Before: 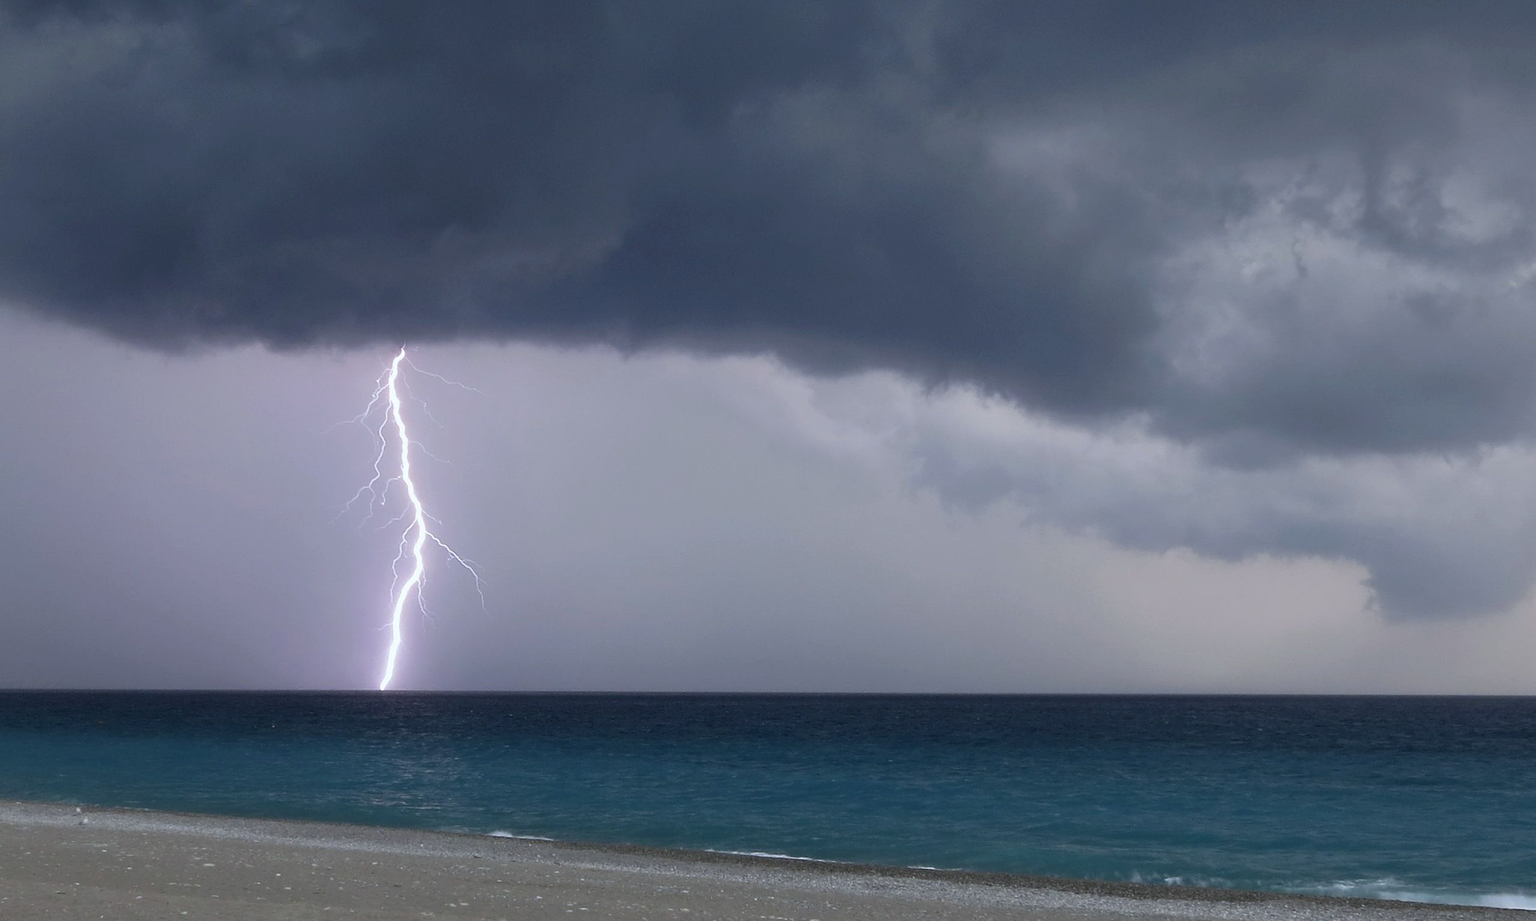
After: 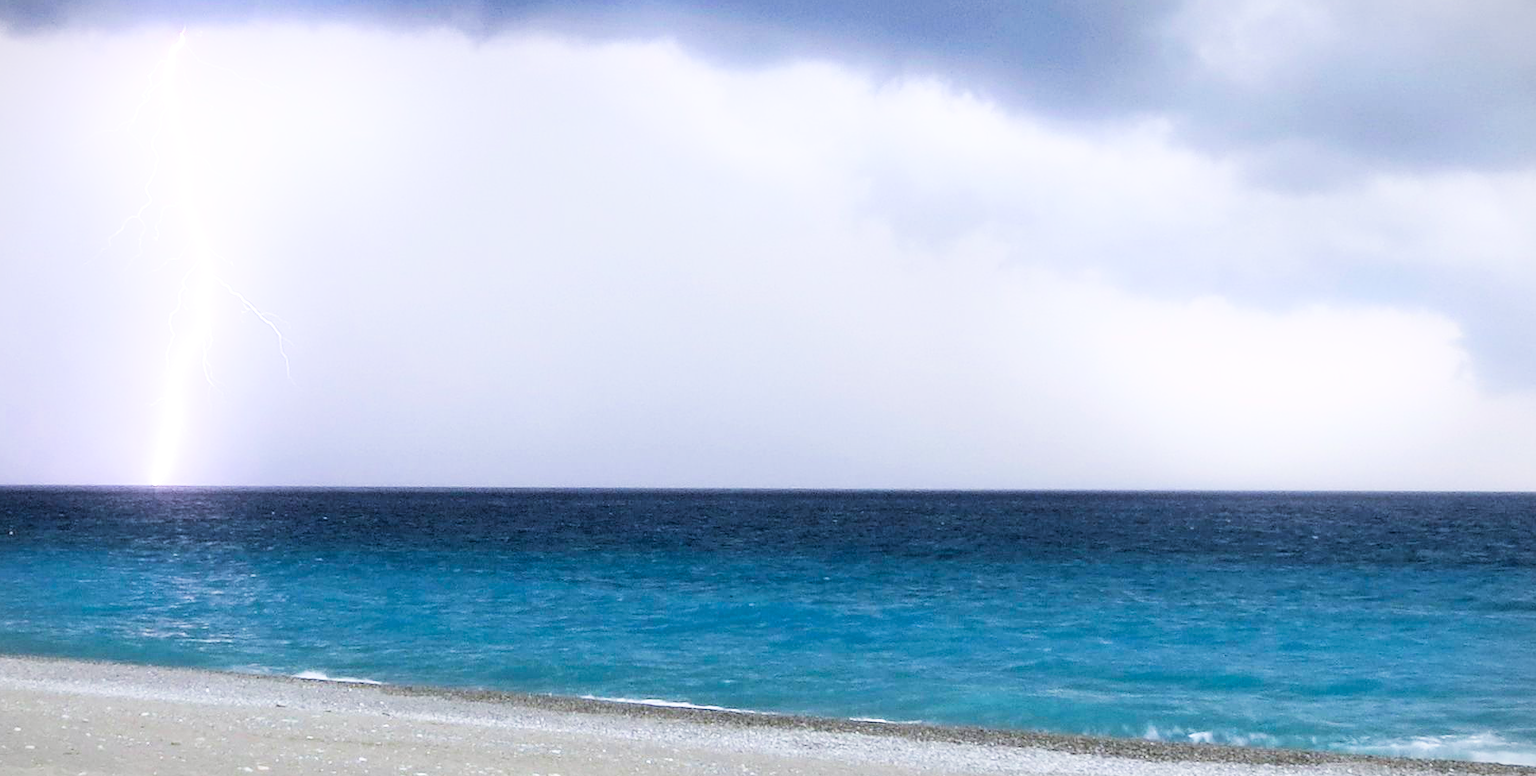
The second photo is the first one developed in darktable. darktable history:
color balance: lift [1, 1.001, 0.999, 1.001], gamma [1, 1.004, 1.007, 0.993], gain [1, 0.991, 0.987, 1.013], contrast 10%, output saturation 120%
exposure: black level correction 0.001, exposure 1.822 EV, compensate exposure bias true, compensate highlight preservation false
filmic rgb: black relative exposure -5 EV, hardness 2.88, contrast 1.3, highlights saturation mix -30%
crop and rotate: left 17.299%, top 35.115%, right 7.015%, bottom 1.024%
vignetting: fall-off start 100%, brightness -0.282, width/height ratio 1.31
bloom: size 13.65%, threshold 98.39%, strength 4.82%
